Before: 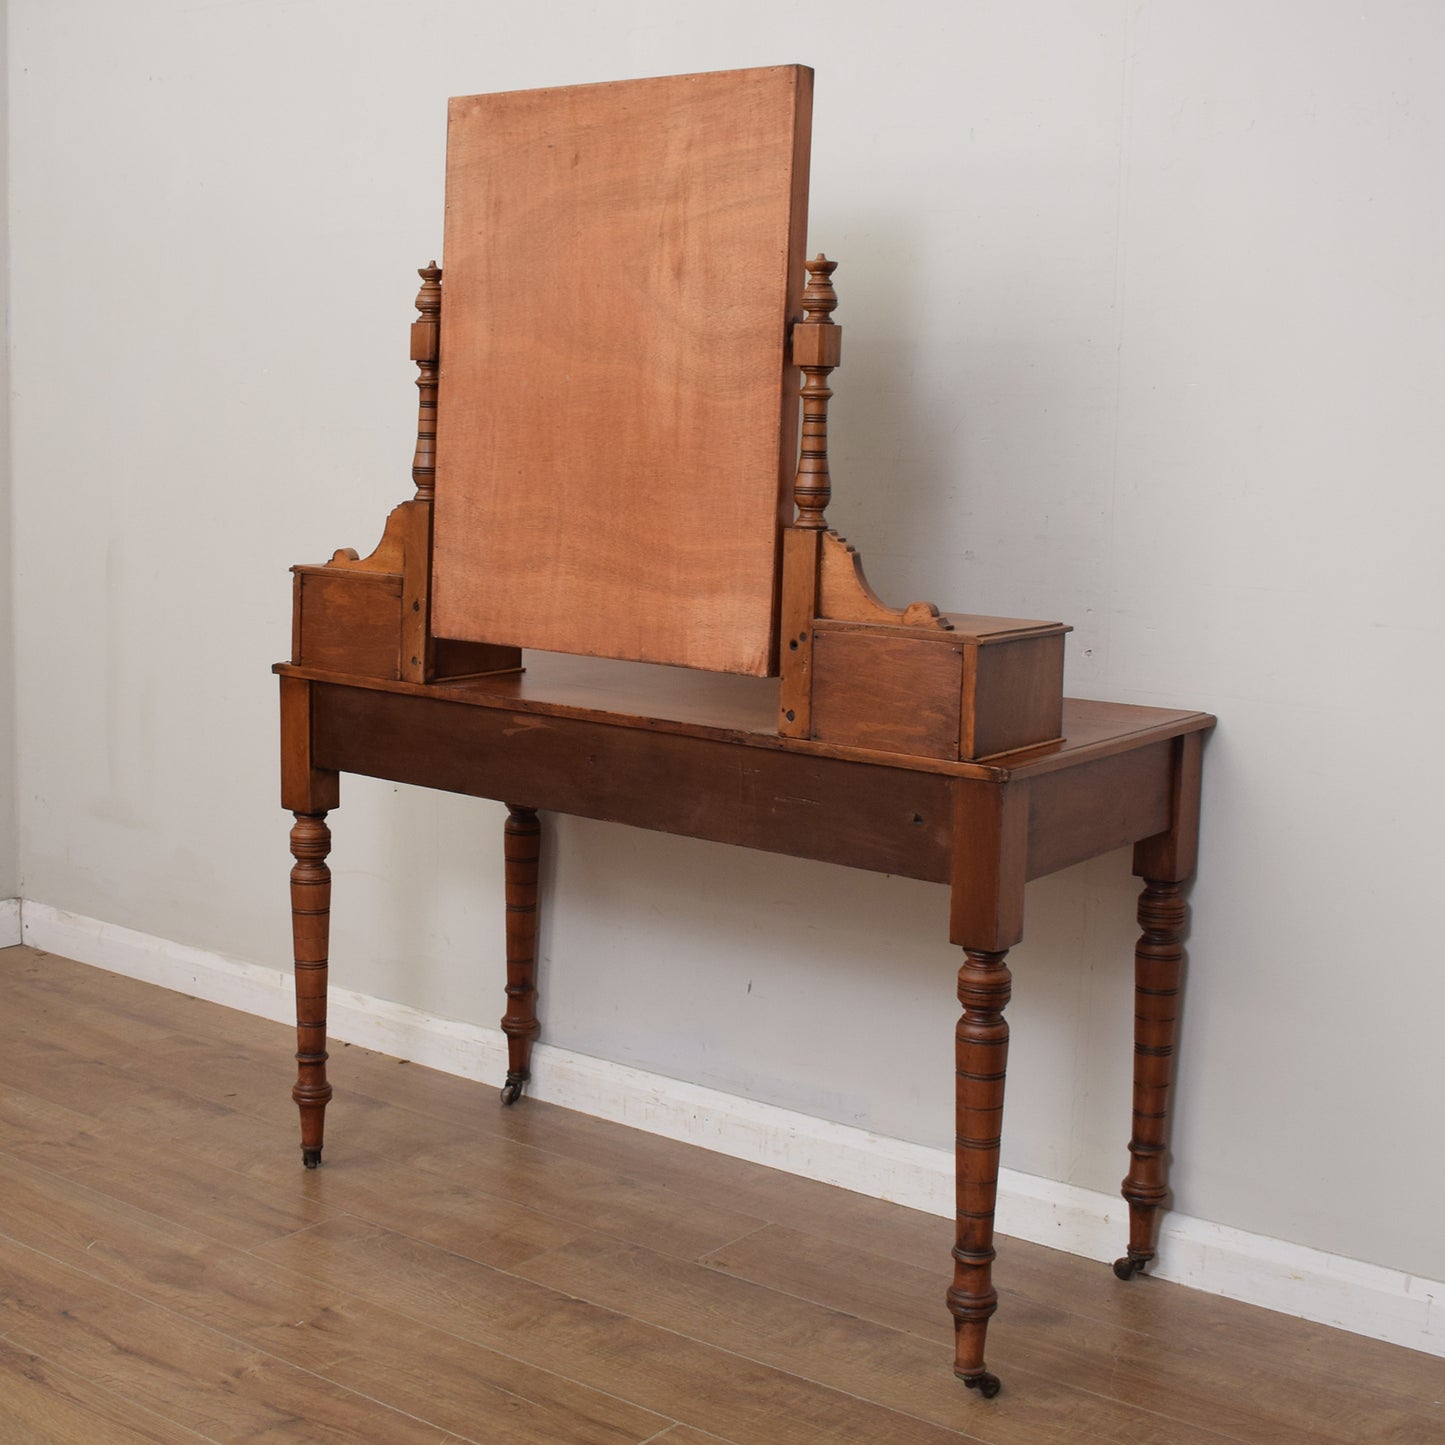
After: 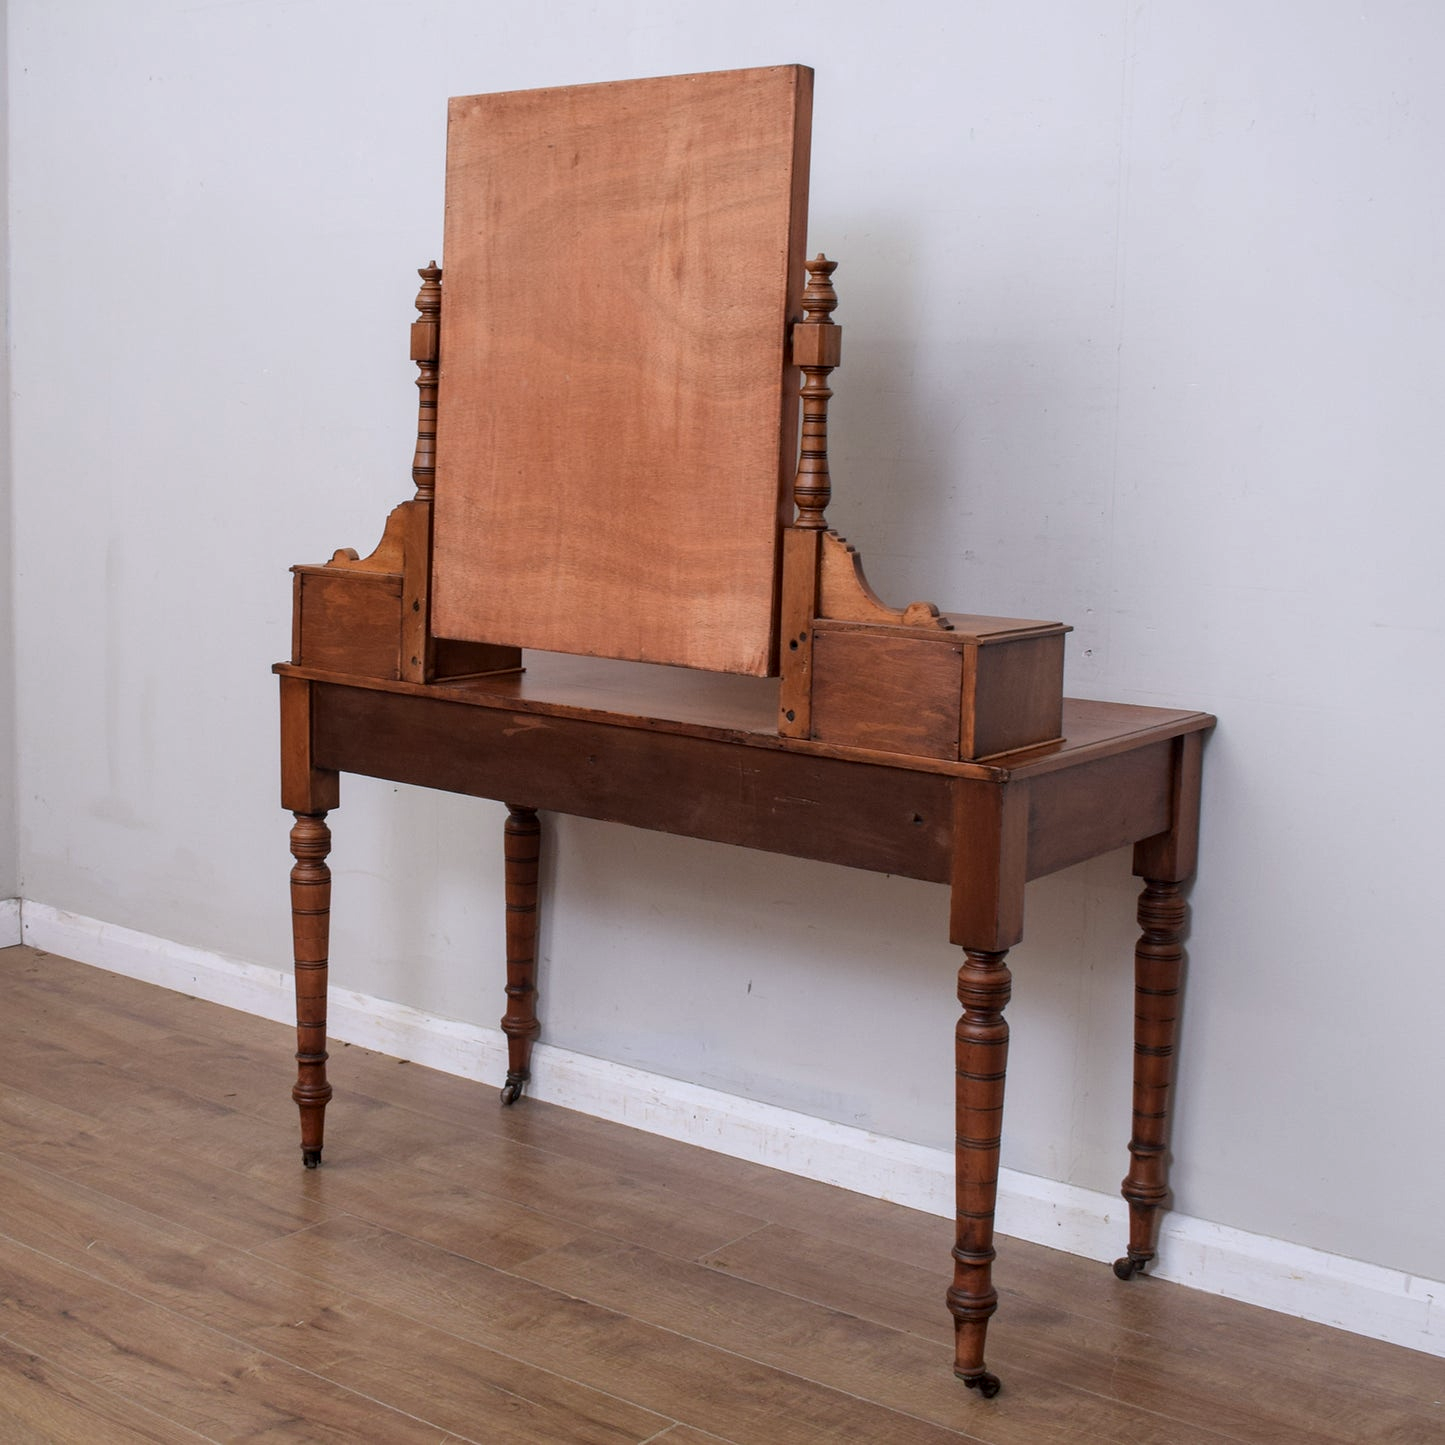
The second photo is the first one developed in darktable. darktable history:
color calibration: gray › normalize channels true, illuminant as shot in camera, x 0.358, y 0.373, temperature 4628.91 K, gamut compression 0.009
levels: levels [0, 0.476, 0.951]
local contrast: on, module defaults
exposure: exposure -0.152 EV, compensate highlight preservation false
